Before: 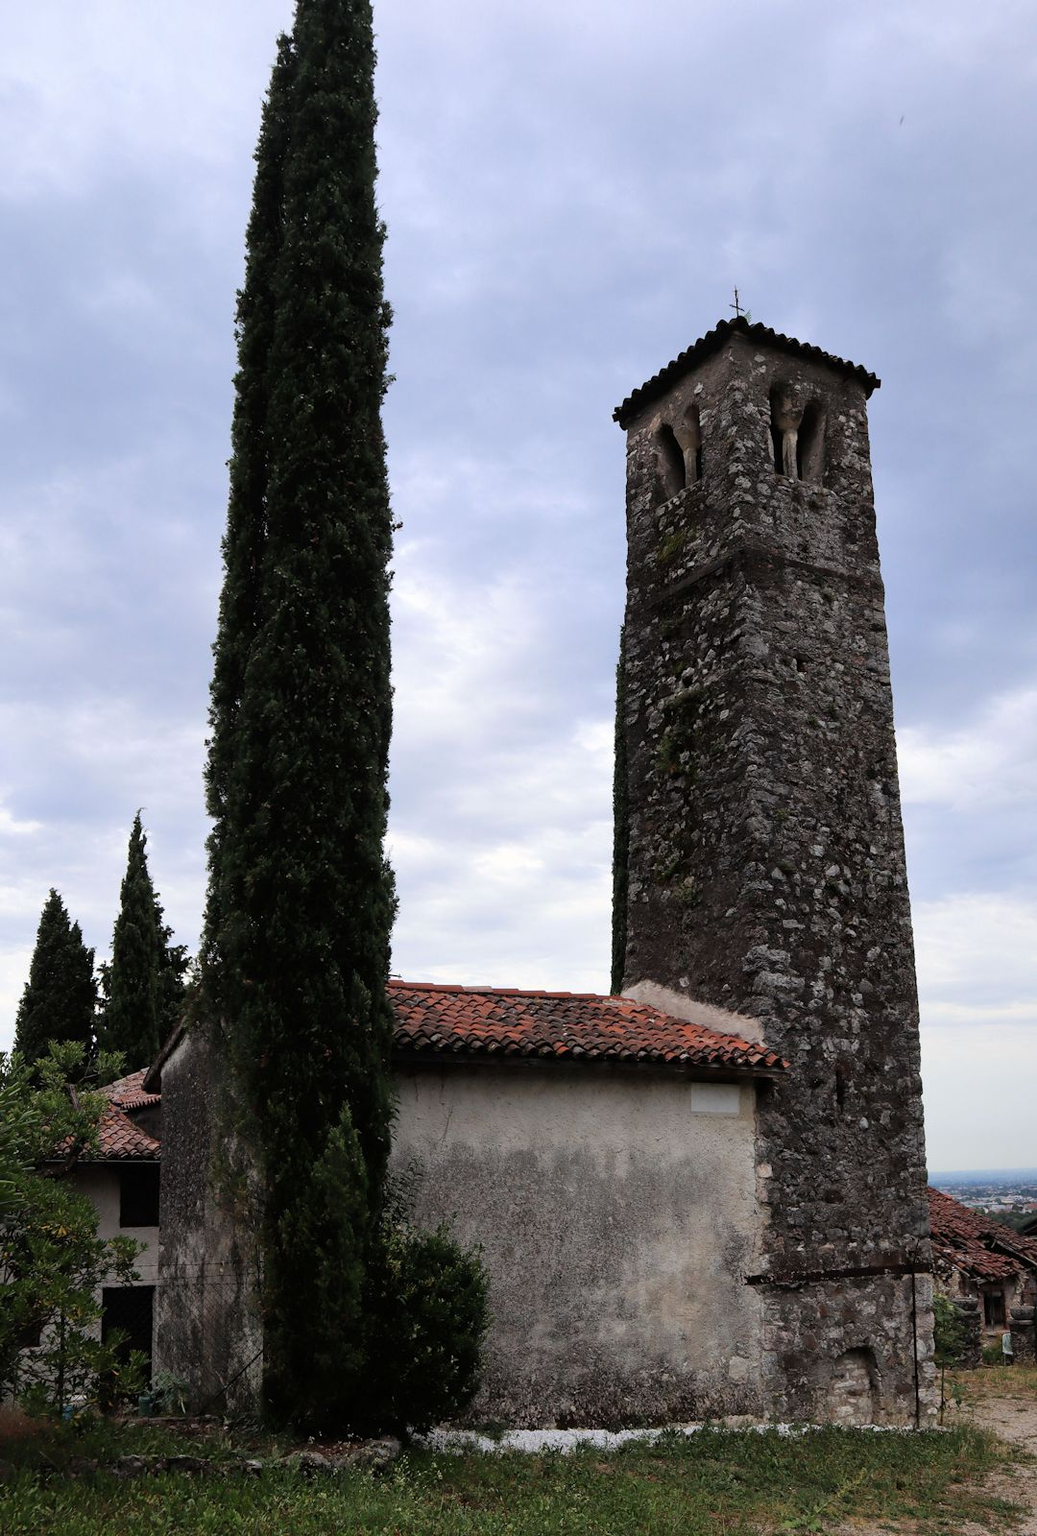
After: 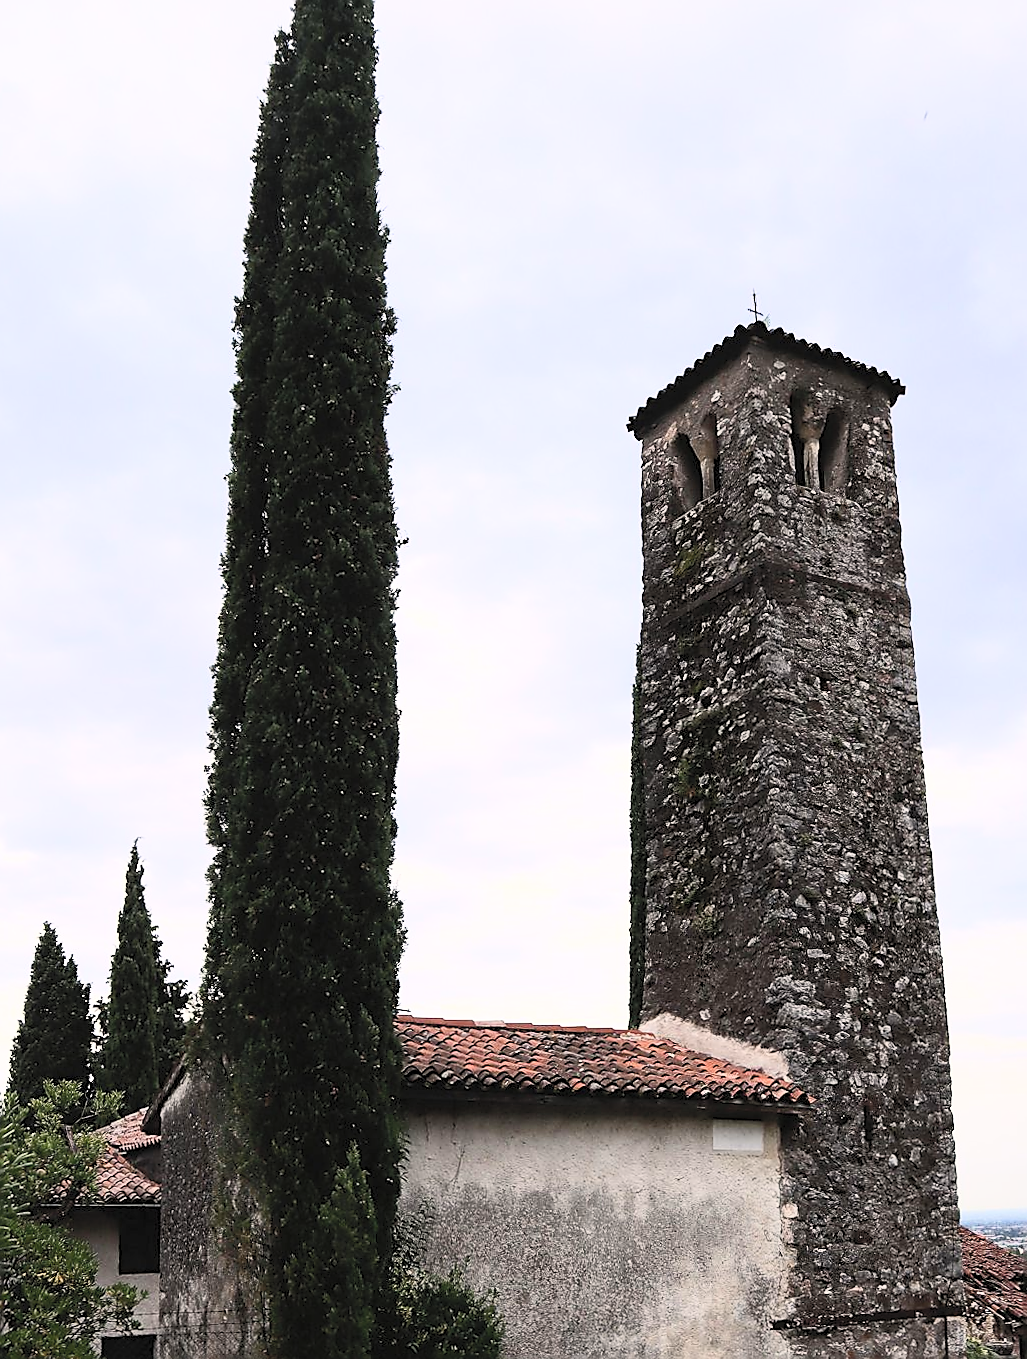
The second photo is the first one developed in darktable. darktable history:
color balance rgb: highlights gain › chroma 1.75%, highlights gain › hue 55.48°, perceptual saturation grading › global saturation 0.023%, perceptual saturation grading › highlights -19.923%, perceptual saturation grading › shadows 20.233%
sharpen: radius 1.368, amount 1.261, threshold 0.785
crop and rotate: angle 0.376°, left 0.405%, right 3.578%, bottom 14.231%
exposure: compensate highlight preservation false
contrast brightness saturation: contrast 0.393, brightness 0.524
